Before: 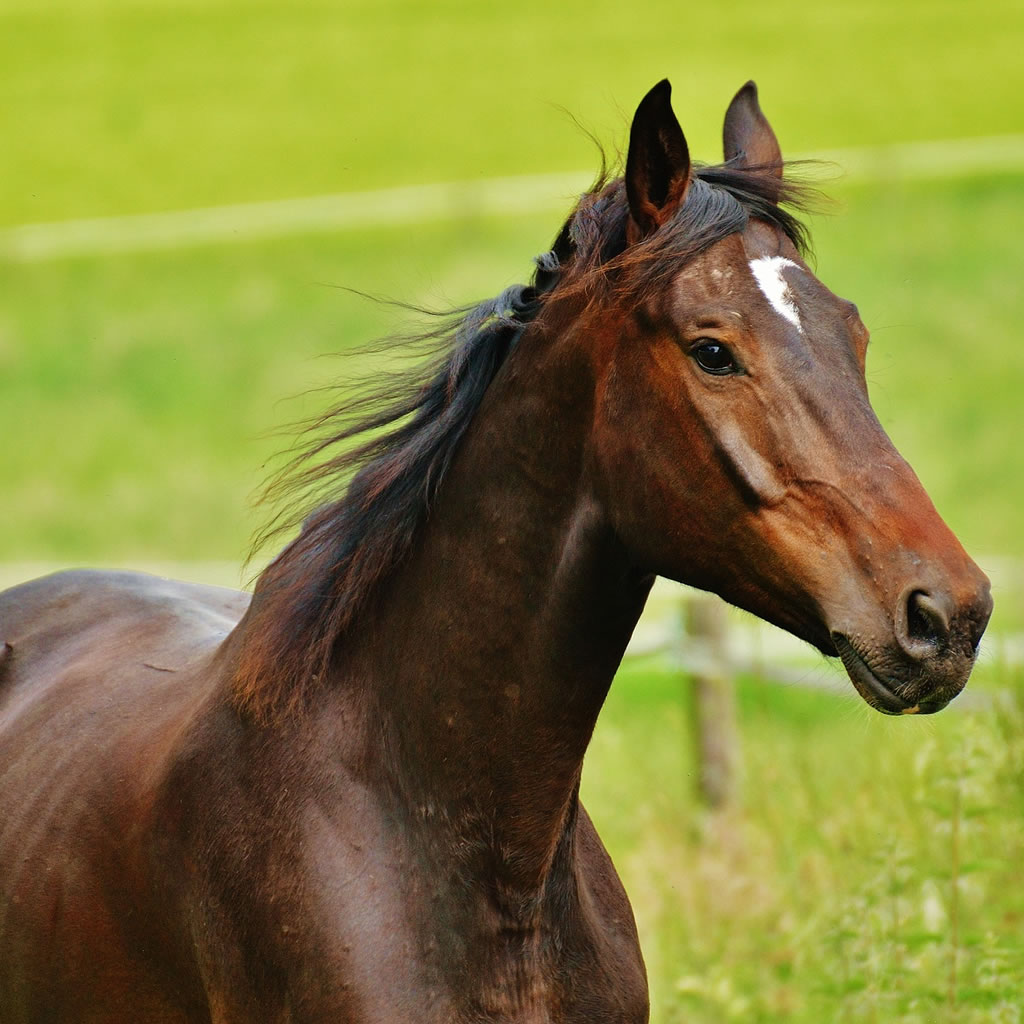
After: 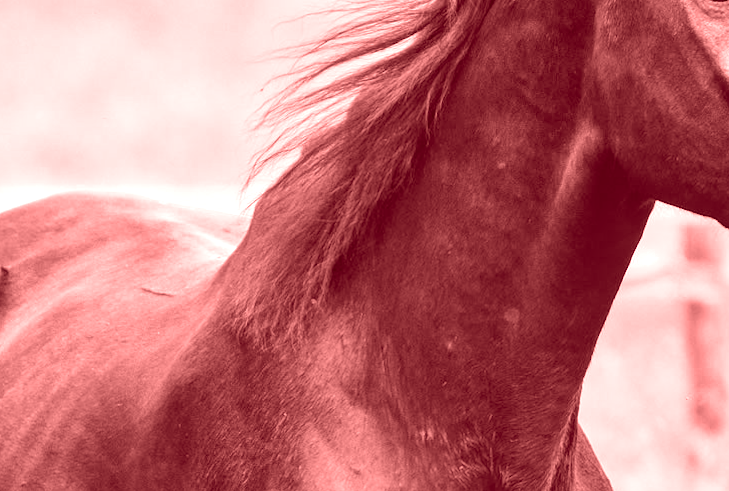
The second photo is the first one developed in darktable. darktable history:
shadows and highlights: shadows 0, highlights 40
rotate and perspective: rotation 0.174°, lens shift (vertical) 0.013, lens shift (horizontal) 0.019, shear 0.001, automatic cropping original format, crop left 0.007, crop right 0.991, crop top 0.016, crop bottom 0.997
local contrast: on, module defaults
exposure: black level correction 0.001, exposure 0.5 EV, compensate exposure bias true, compensate highlight preservation false
colorize: saturation 60%, source mix 100%
crop: top 36.498%, right 27.964%, bottom 14.995%
